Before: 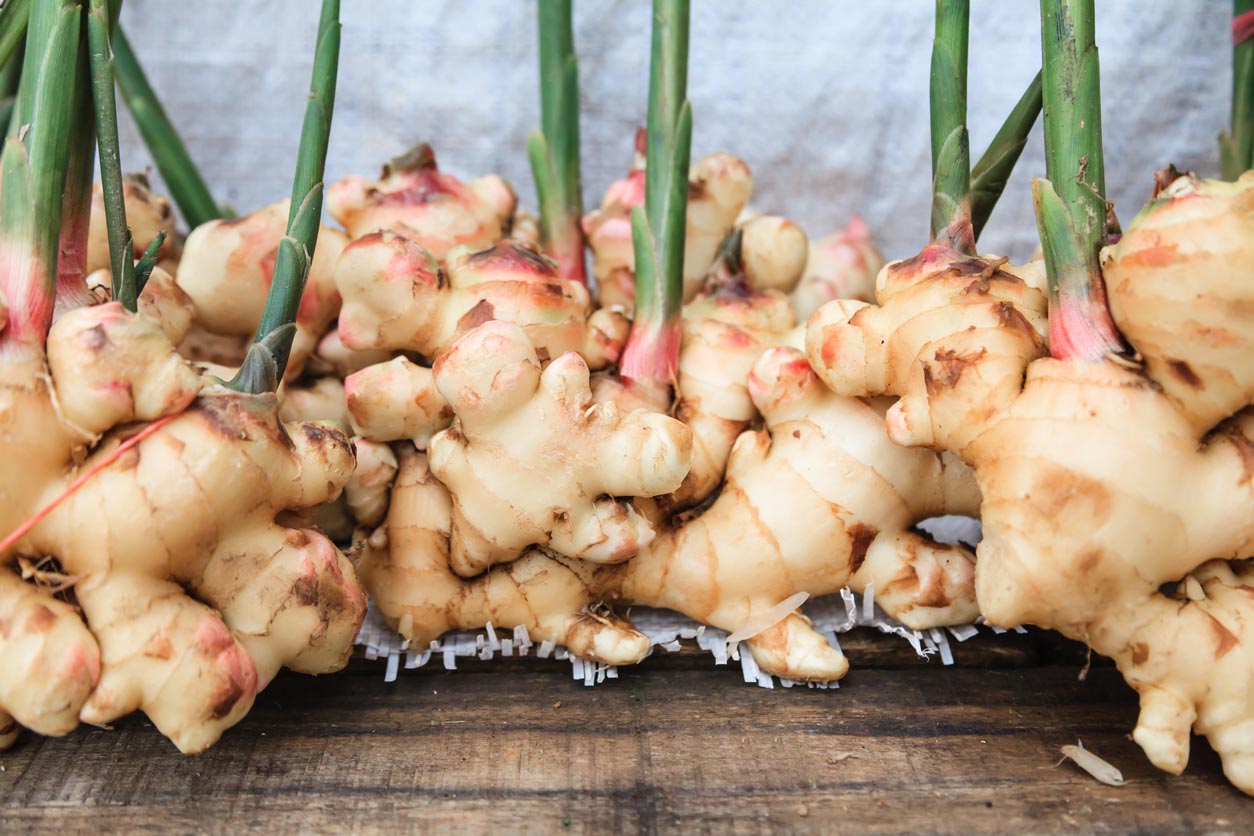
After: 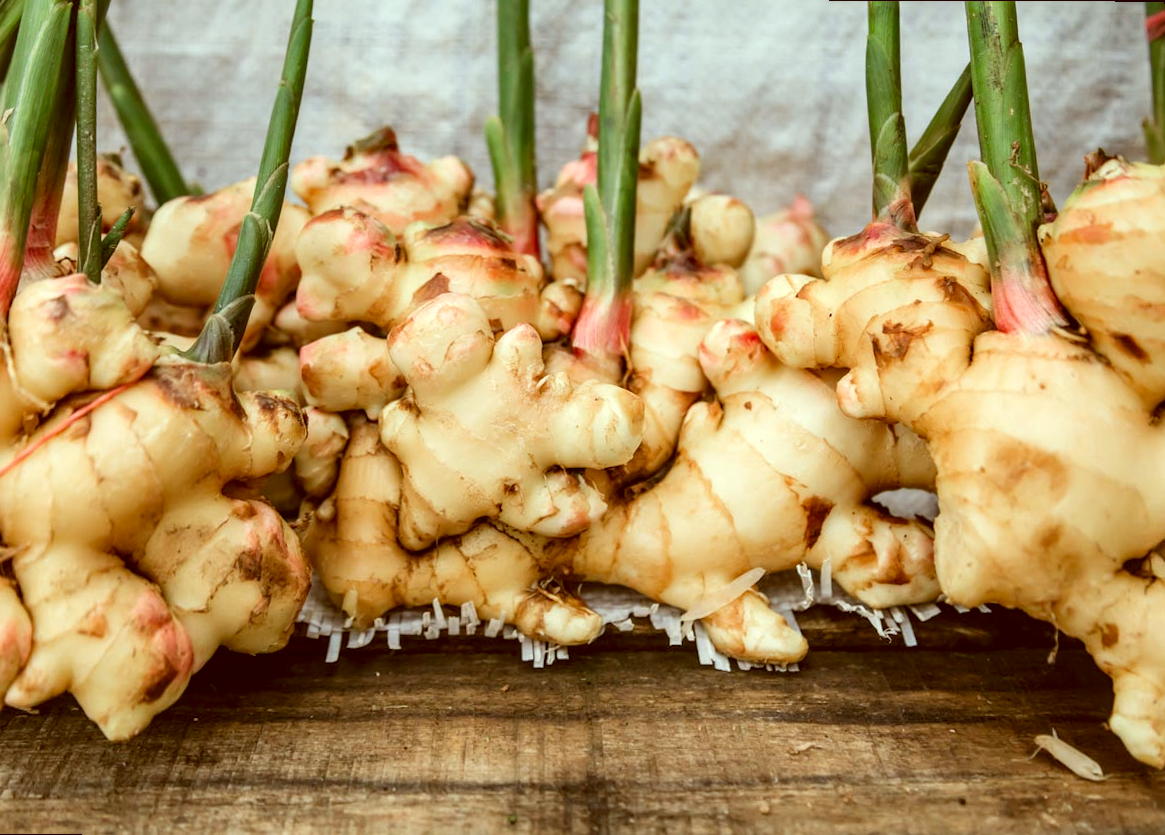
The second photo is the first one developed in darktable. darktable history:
color correction: highlights a* -5.3, highlights b* 9.8, shadows a* 9.8, shadows b* 24.26
rotate and perspective: rotation 0.215°, lens shift (vertical) -0.139, crop left 0.069, crop right 0.939, crop top 0.002, crop bottom 0.996
local contrast: detail 130%
